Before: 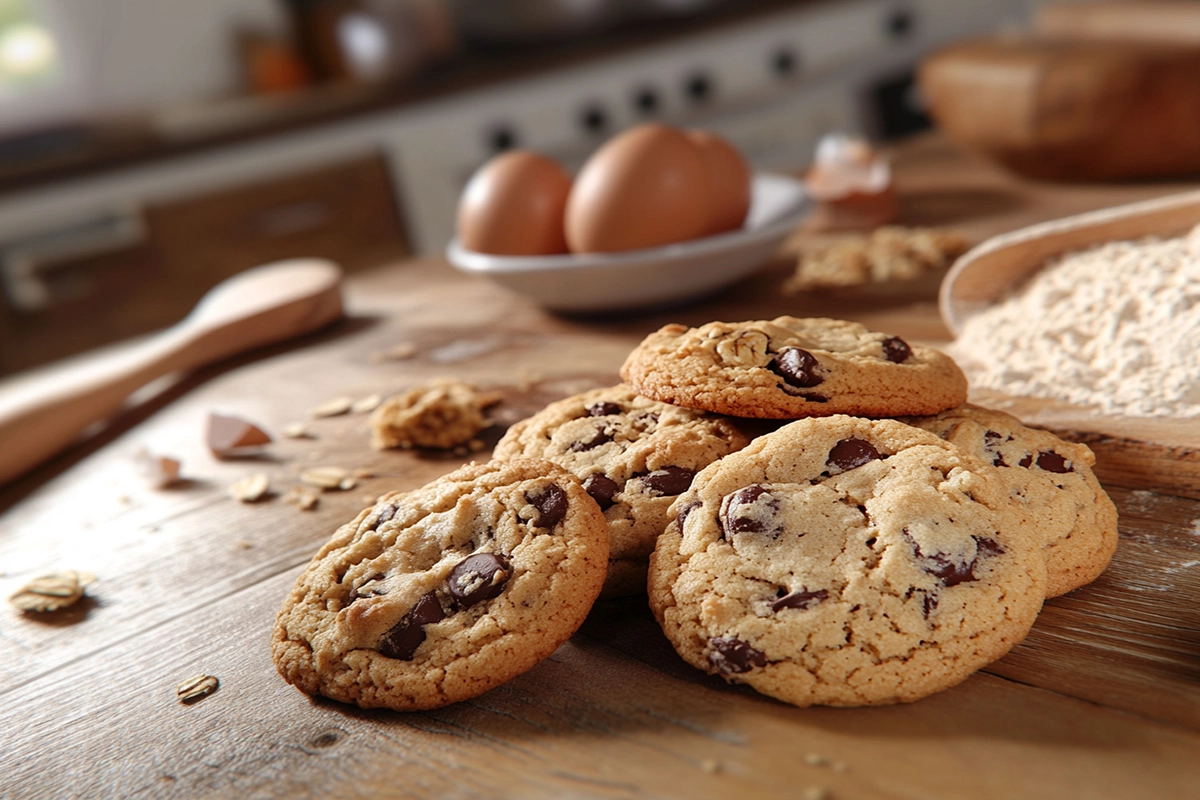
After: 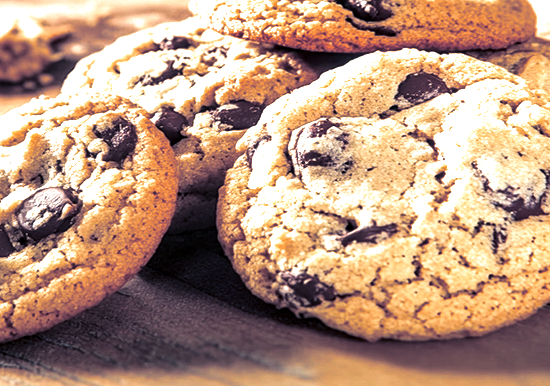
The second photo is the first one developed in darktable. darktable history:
tone equalizer: -8 EV -1.84 EV, -7 EV -1.16 EV, -6 EV -1.62 EV, smoothing diameter 25%, edges refinement/feathering 10, preserve details guided filter
crop: left 35.976%, top 45.819%, right 18.162%, bottom 5.807%
exposure: black level correction 0, exposure 1.3 EV, compensate highlight preservation false
split-toning: shadows › hue 230.4°
local contrast: detail 144%
